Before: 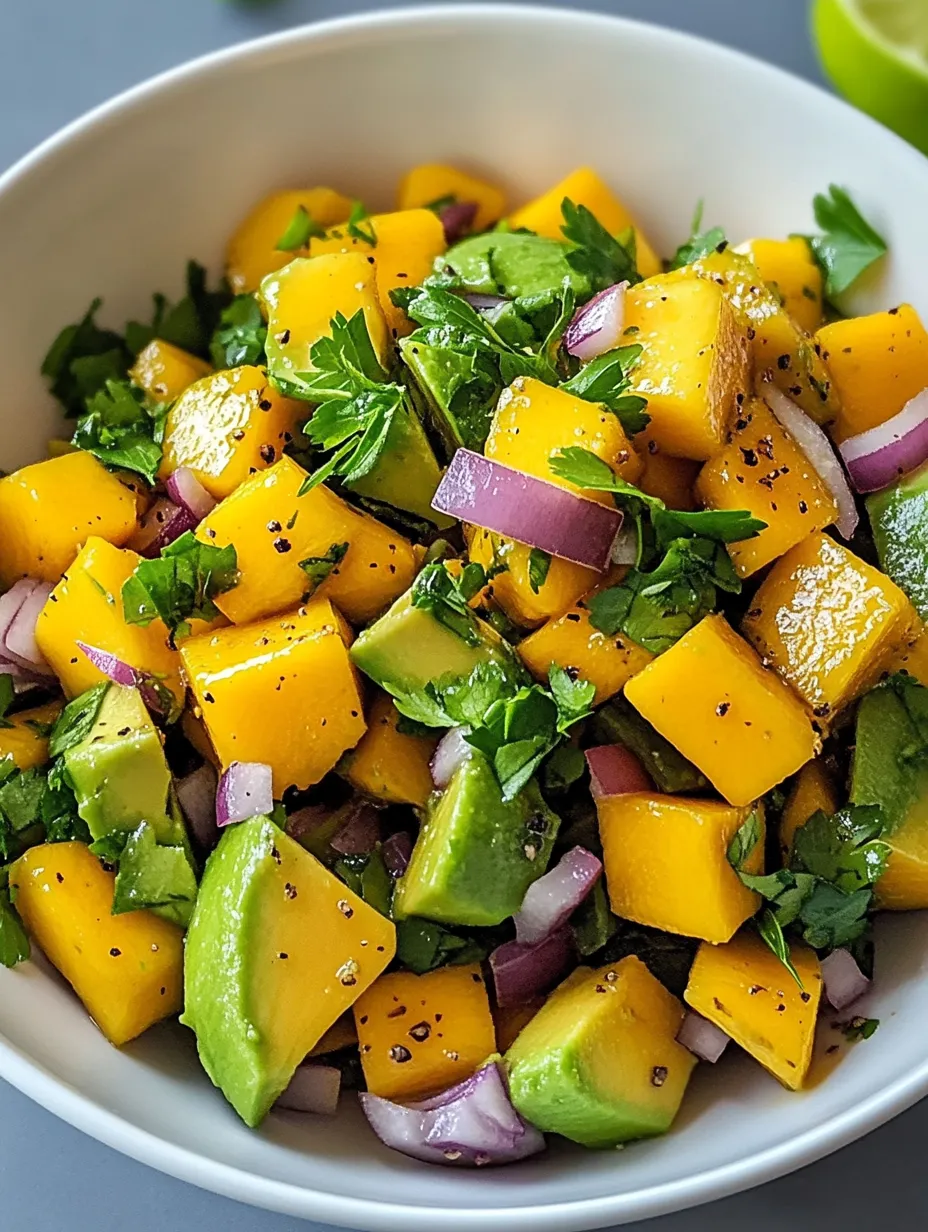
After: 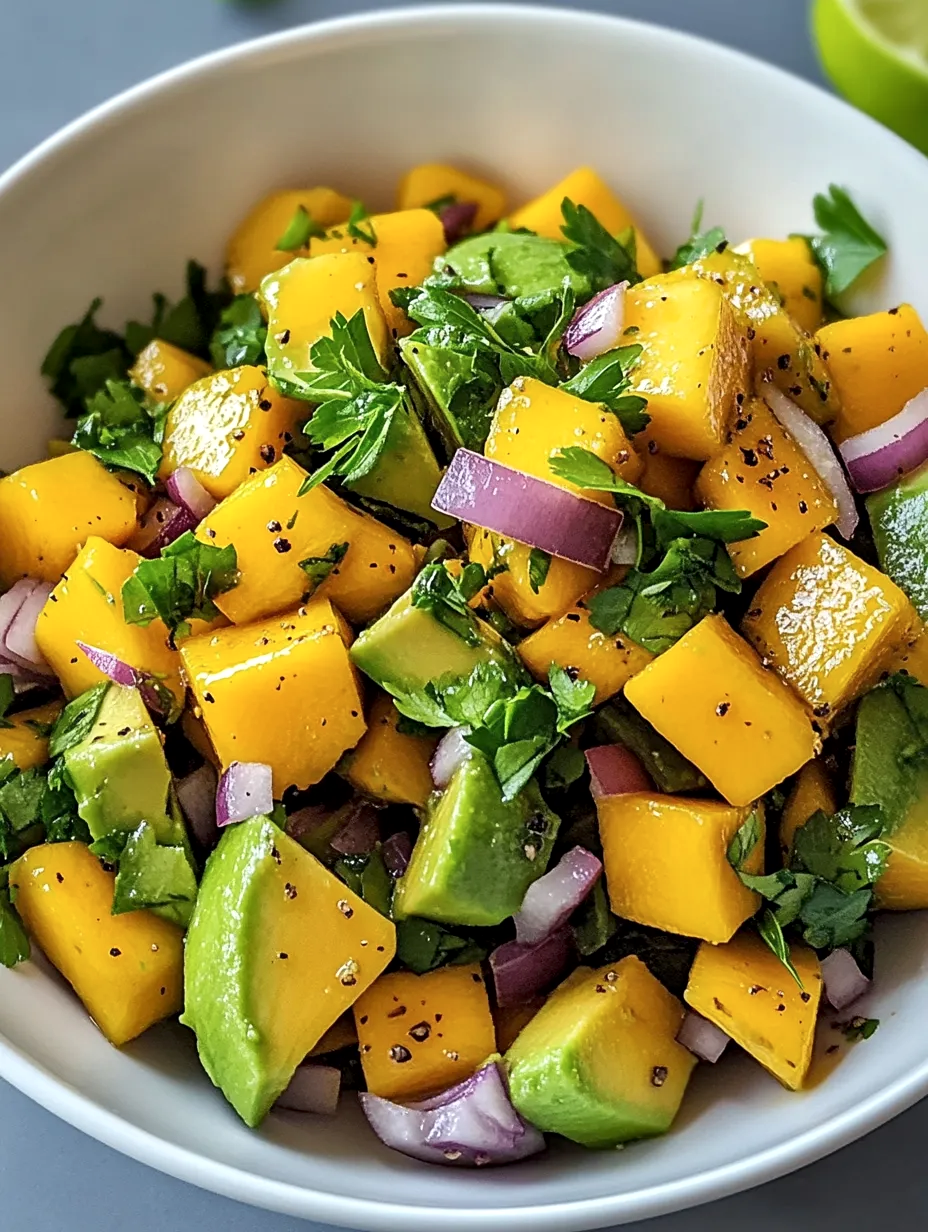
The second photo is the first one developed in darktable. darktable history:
contrast brightness saturation: saturation -0.04
local contrast: mode bilateral grid, contrast 25, coarseness 50, detail 123%, midtone range 0.2
